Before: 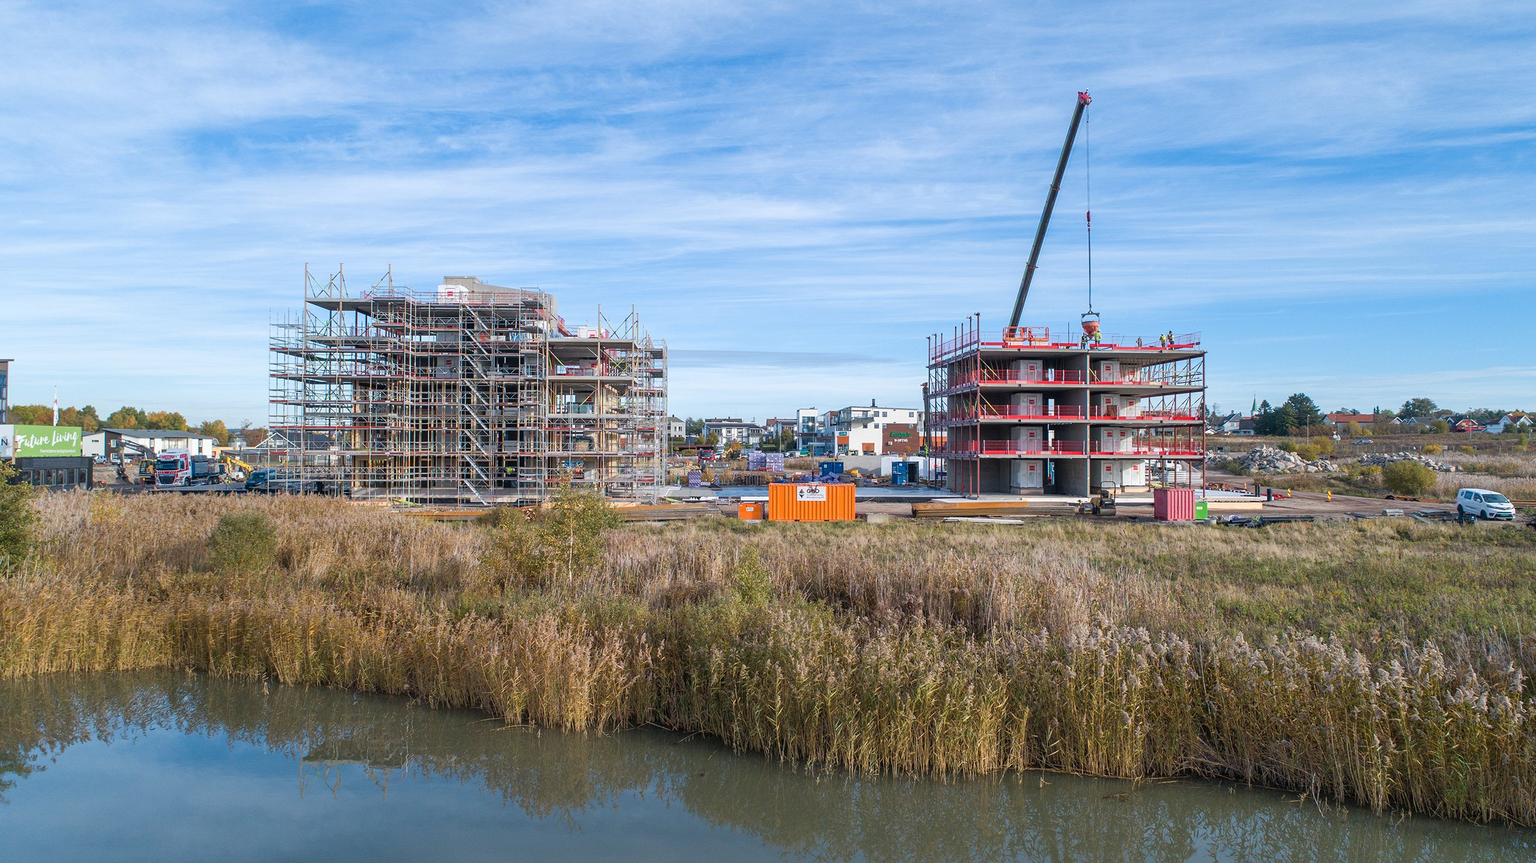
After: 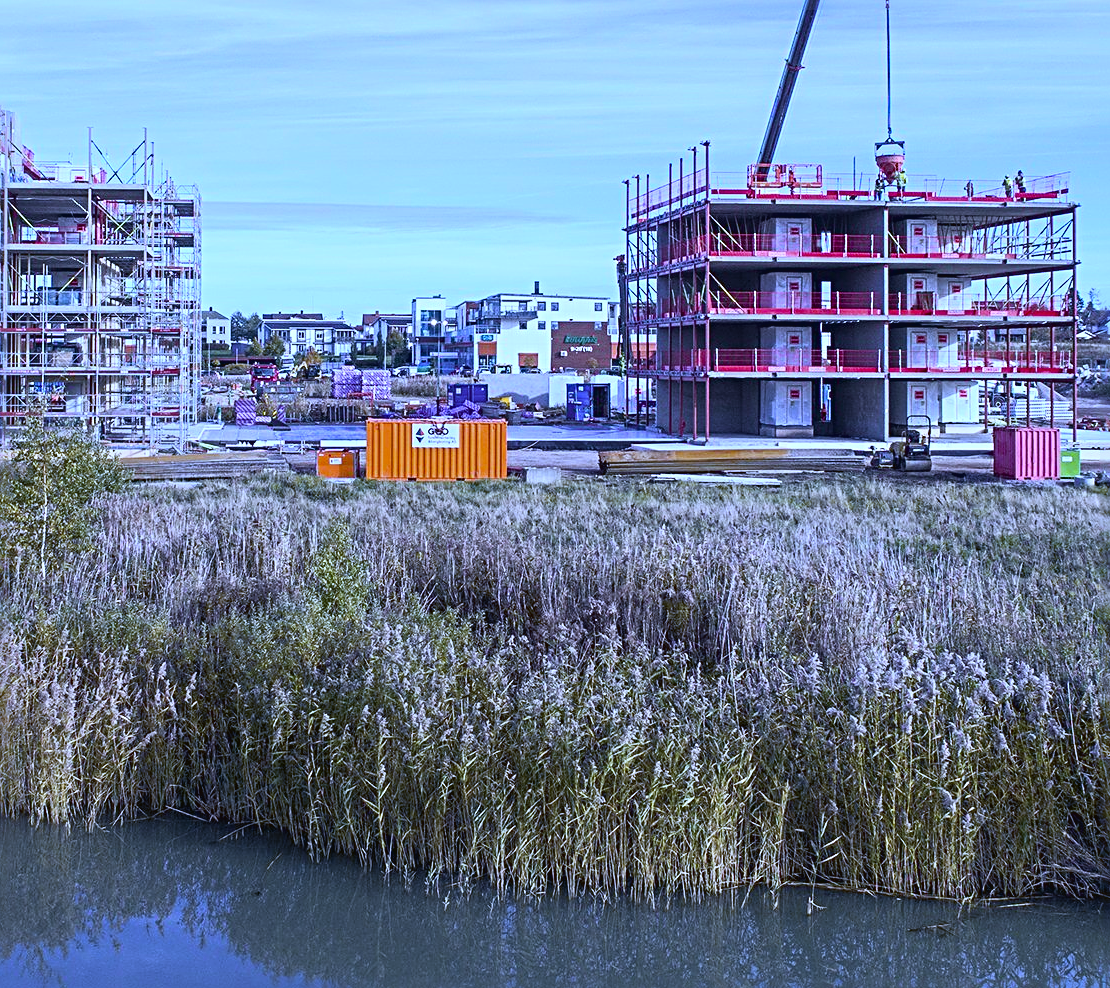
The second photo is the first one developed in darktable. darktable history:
sharpen: radius 4
tone curve: curves: ch0 [(0, 0.024) (0.119, 0.146) (0.474, 0.485) (0.718, 0.739) (0.817, 0.839) (1, 0.998)]; ch1 [(0, 0) (0.377, 0.416) (0.439, 0.451) (0.477, 0.485) (0.501, 0.503) (0.538, 0.544) (0.58, 0.613) (0.664, 0.7) (0.783, 0.804) (1, 1)]; ch2 [(0, 0) (0.38, 0.405) (0.463, 0.456) (0.498, 0.497) (0.524, 0.535) (0.578, 0.576) (0.648, 0.665) (1, 1)], color space Lab, independent channels, preserve colors none
white balance: red 0.766, blue 1.537
crop: left 35.432%, top 26.233%, right 20.145%, bottom 3.432%
contrast brightness saturation: contrast 0.15, brightness -0.01, saturation 0.1
